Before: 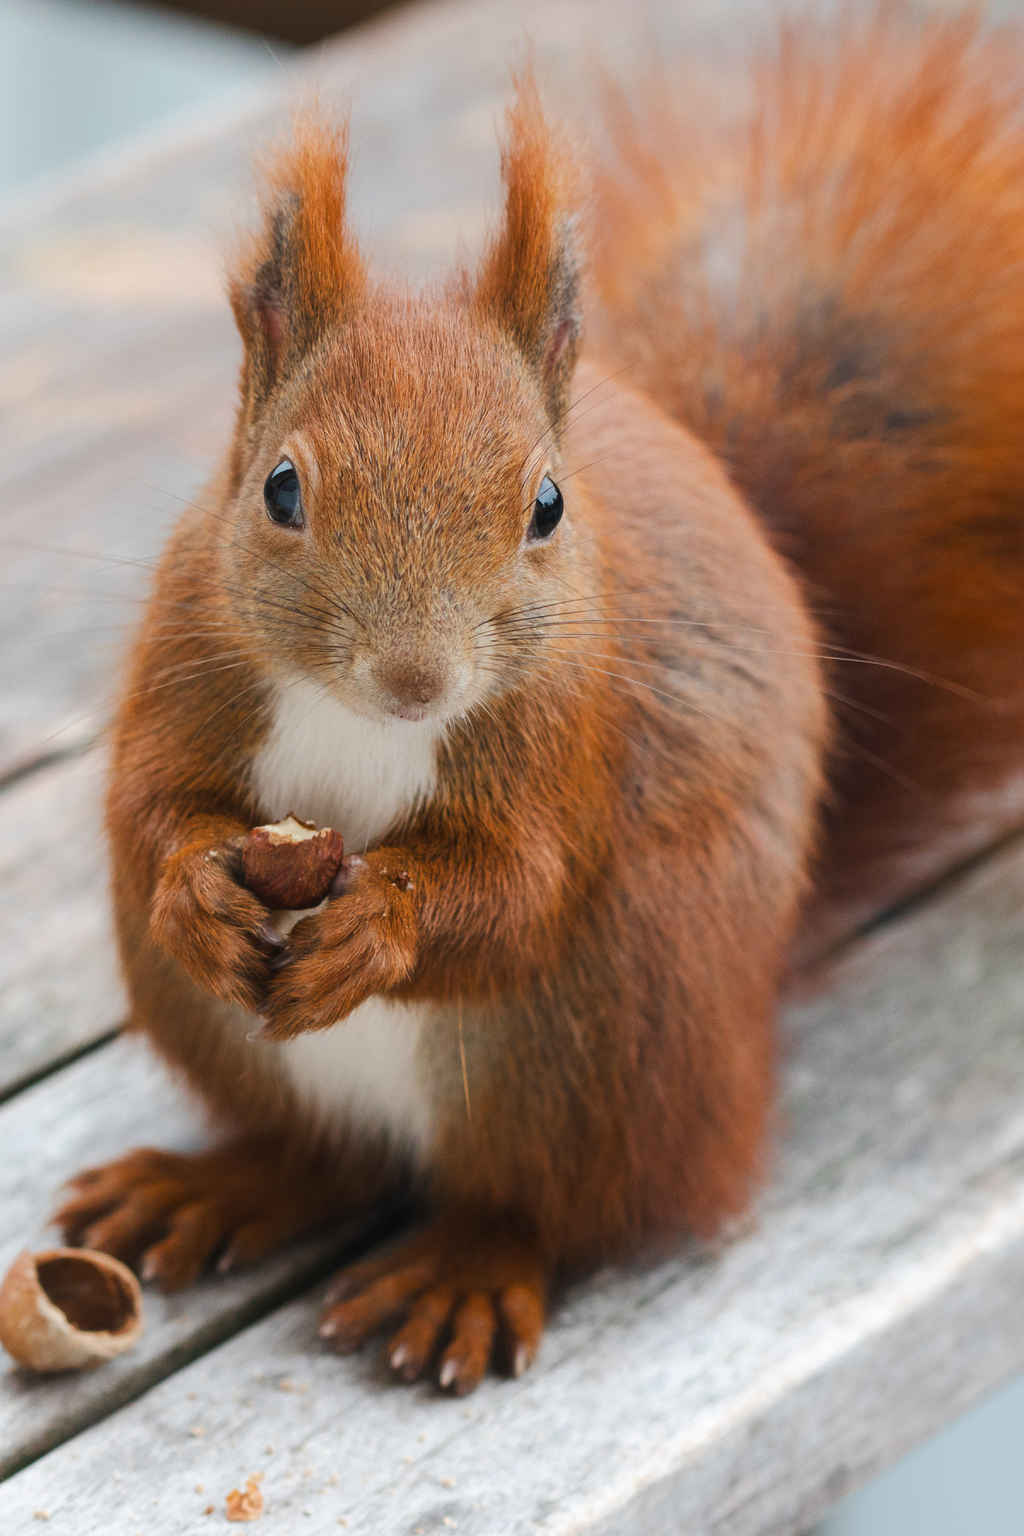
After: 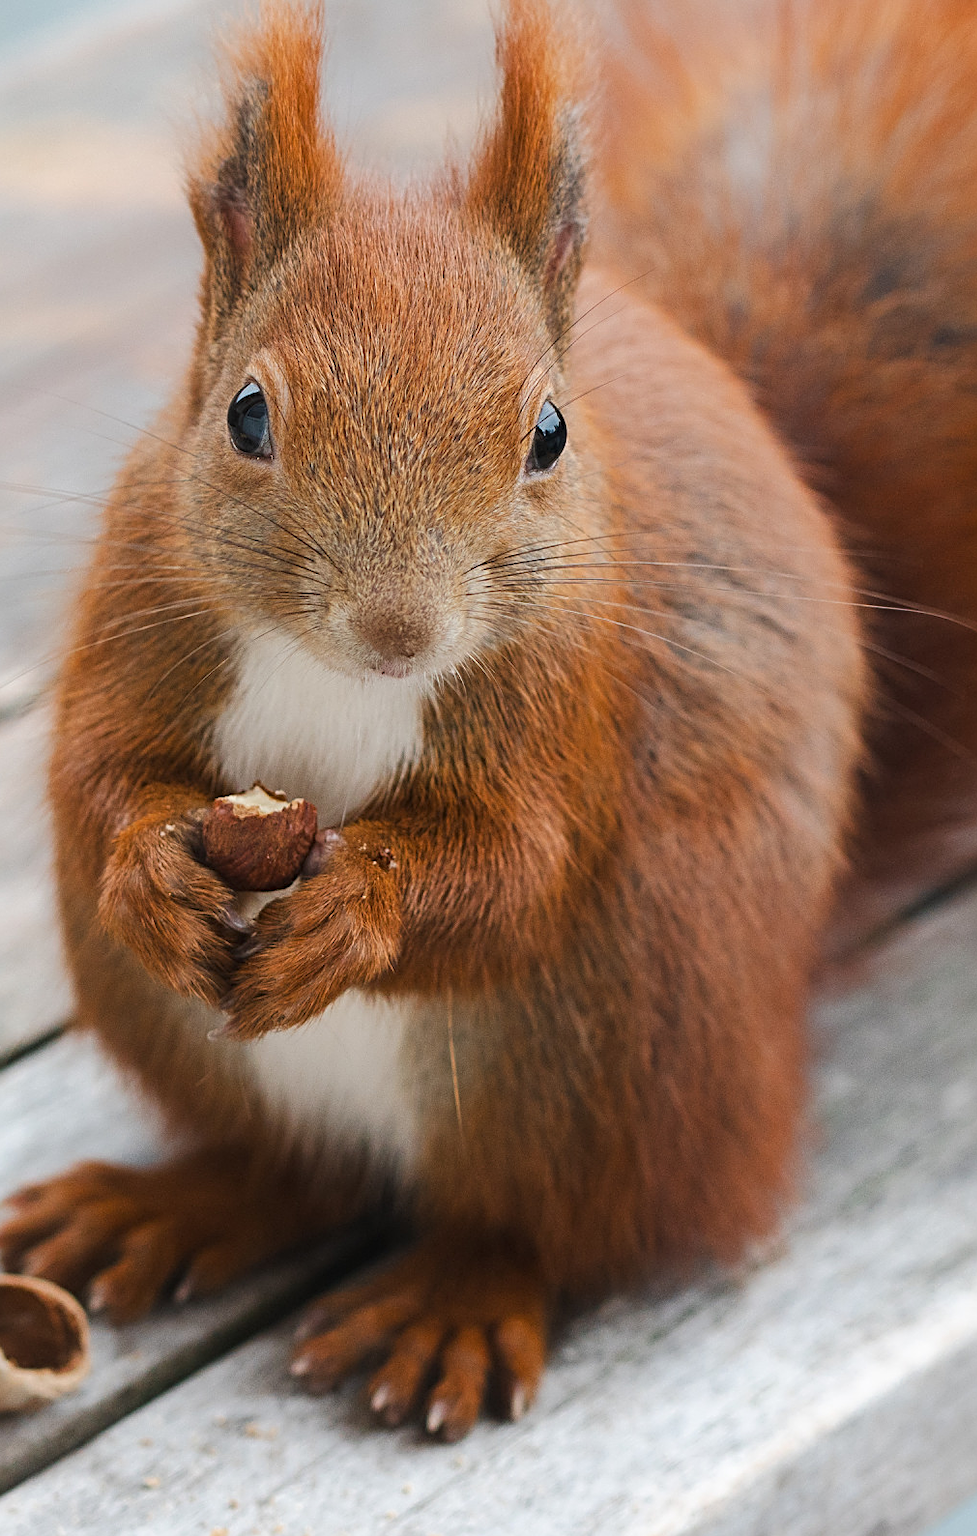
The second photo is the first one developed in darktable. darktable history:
crop: left 6.199%, top 8.055%, right 9.545%, bottom 3.614%
sharpen: radius 2.724
